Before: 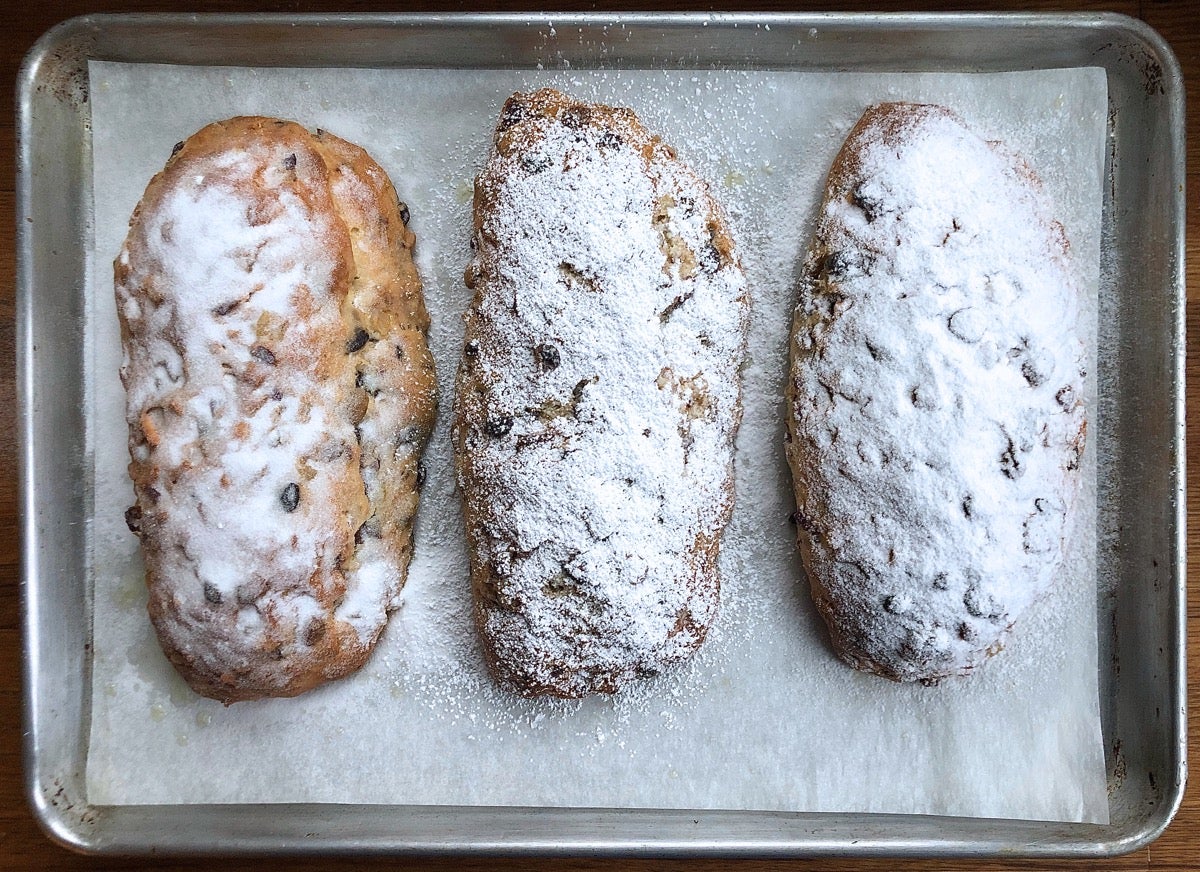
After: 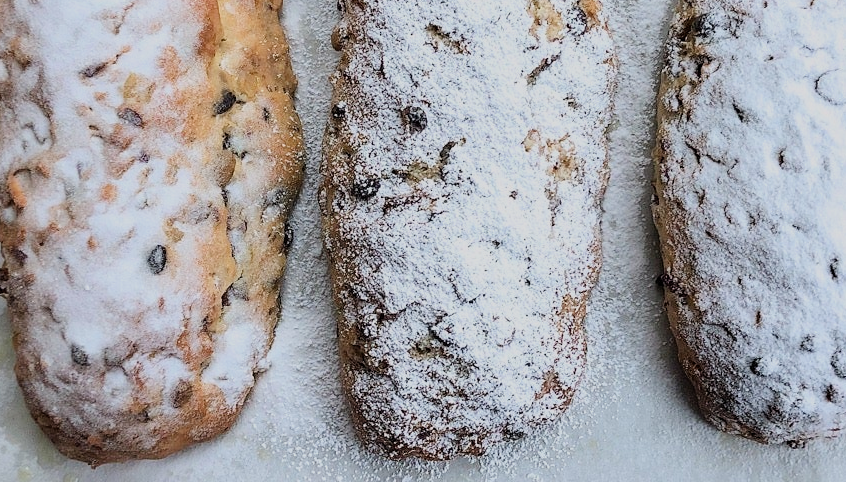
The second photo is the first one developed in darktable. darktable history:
filmic rgb: black relative exposure -8.31 EV, white relative exposure 4.69 EV, threshold 3.01 EV, hardness 3.84, color science v6 (2022), enable highlight reconstruction true
crop: left 11.165%, top 27.319%, right 18.273%, bottom 17.299%
exposure: black level correction 0.001, exposure 0.193 EV, compensate highlight preservation false
